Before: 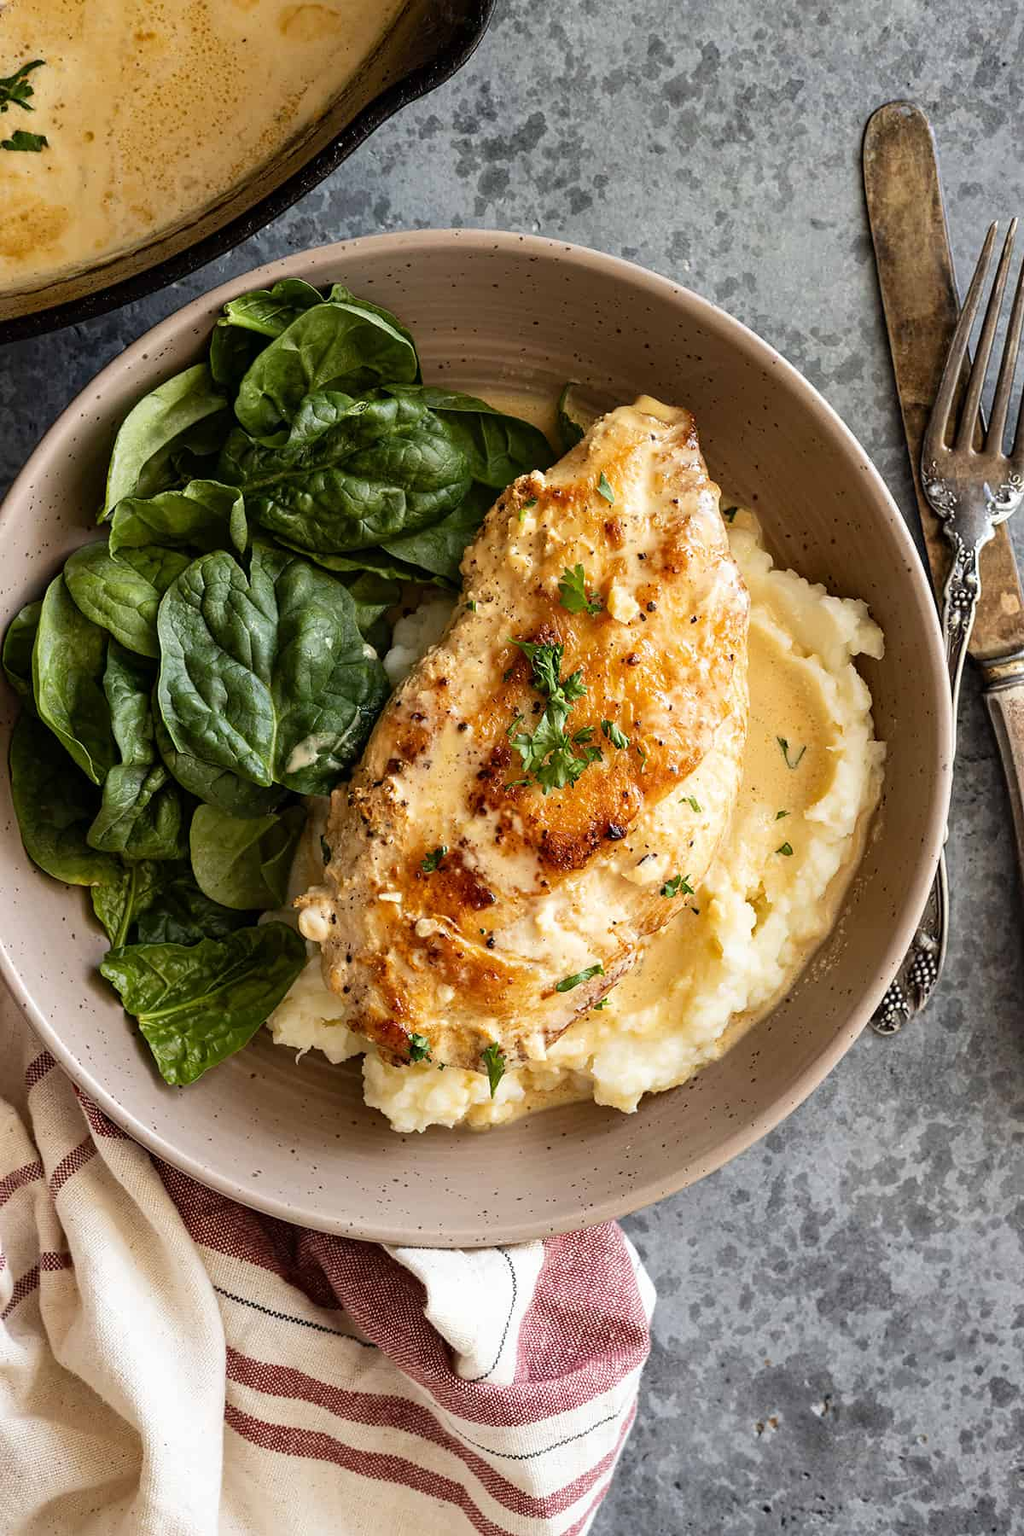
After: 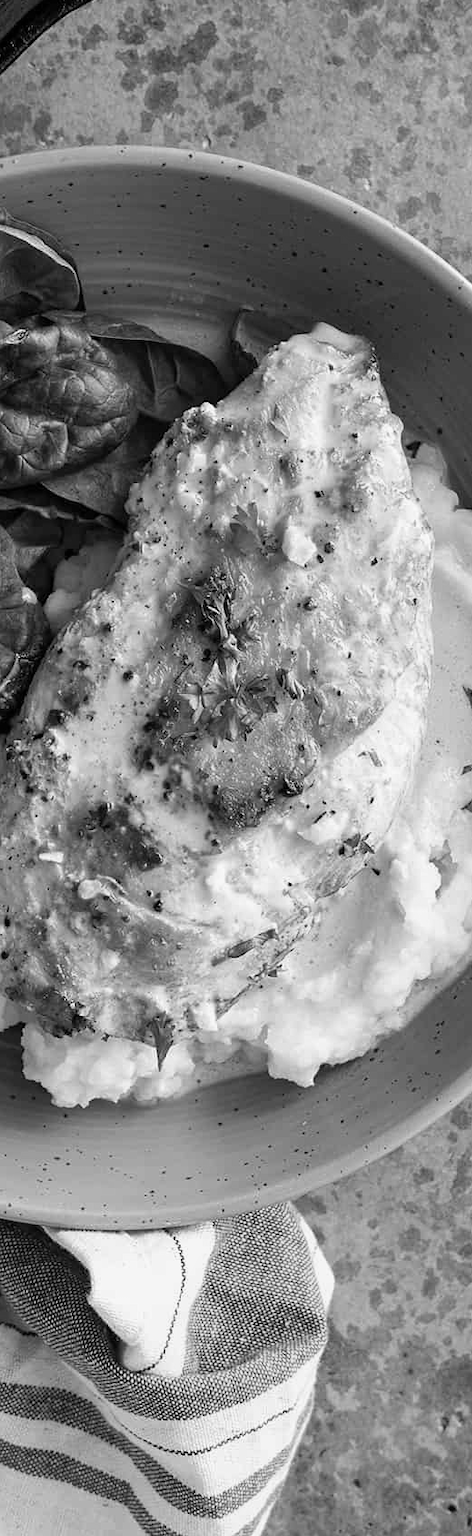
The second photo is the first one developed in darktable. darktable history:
monochrome: a -35.87, b 49.73, size 1.7
crop: left 33.452%, top 6.025%, right 23.155%
